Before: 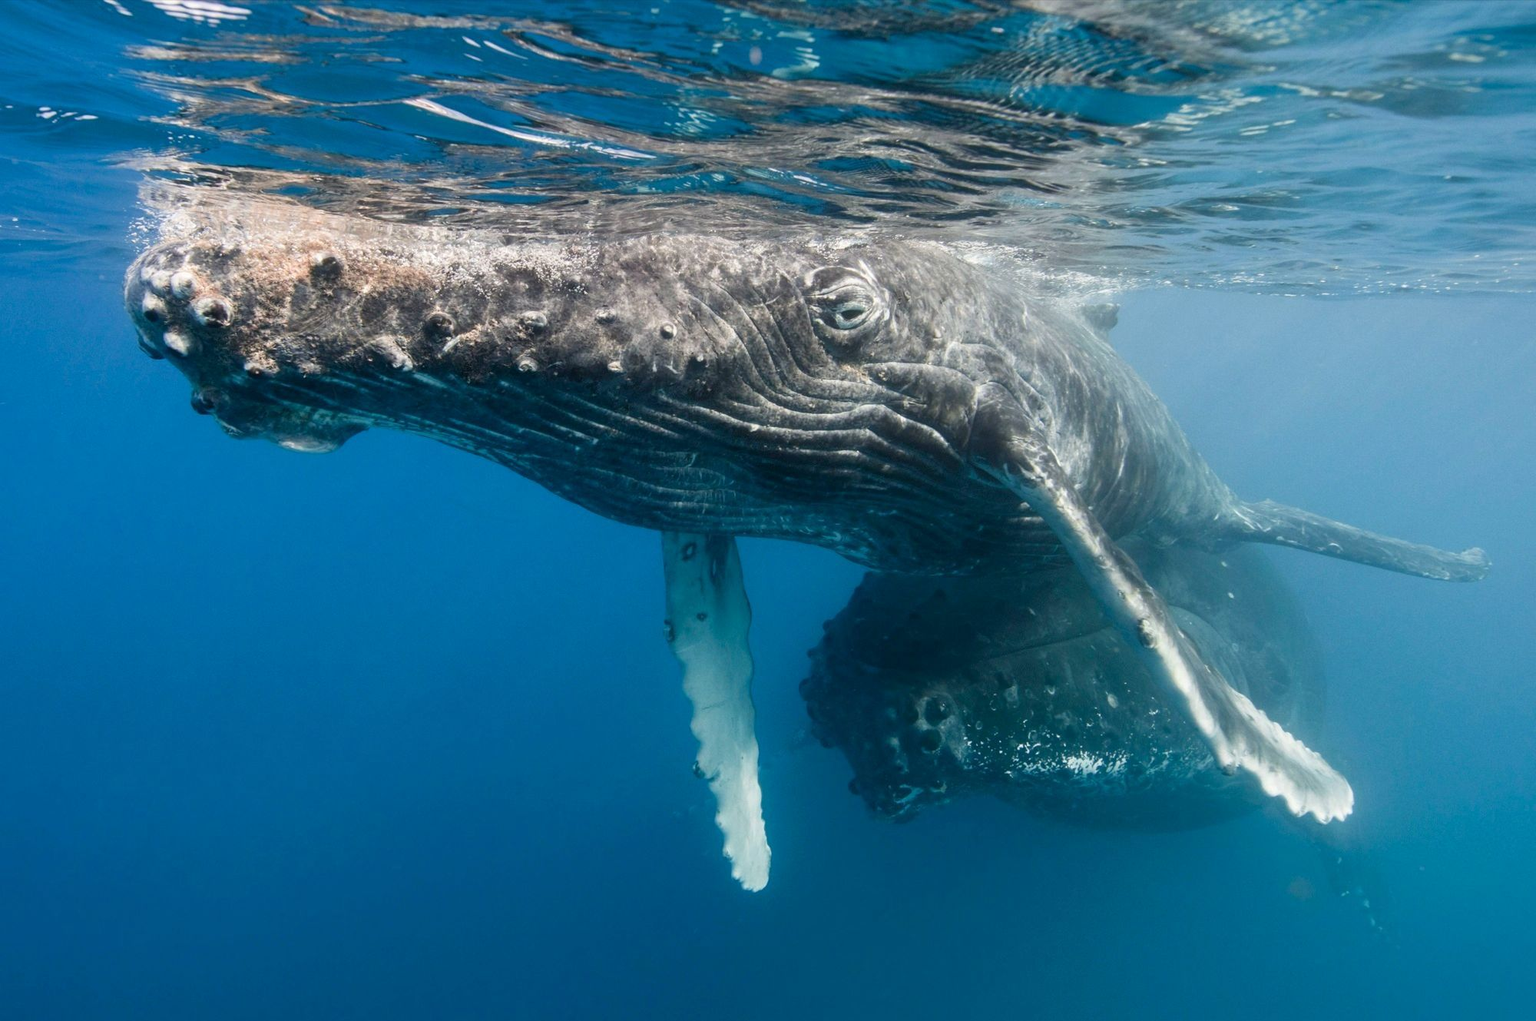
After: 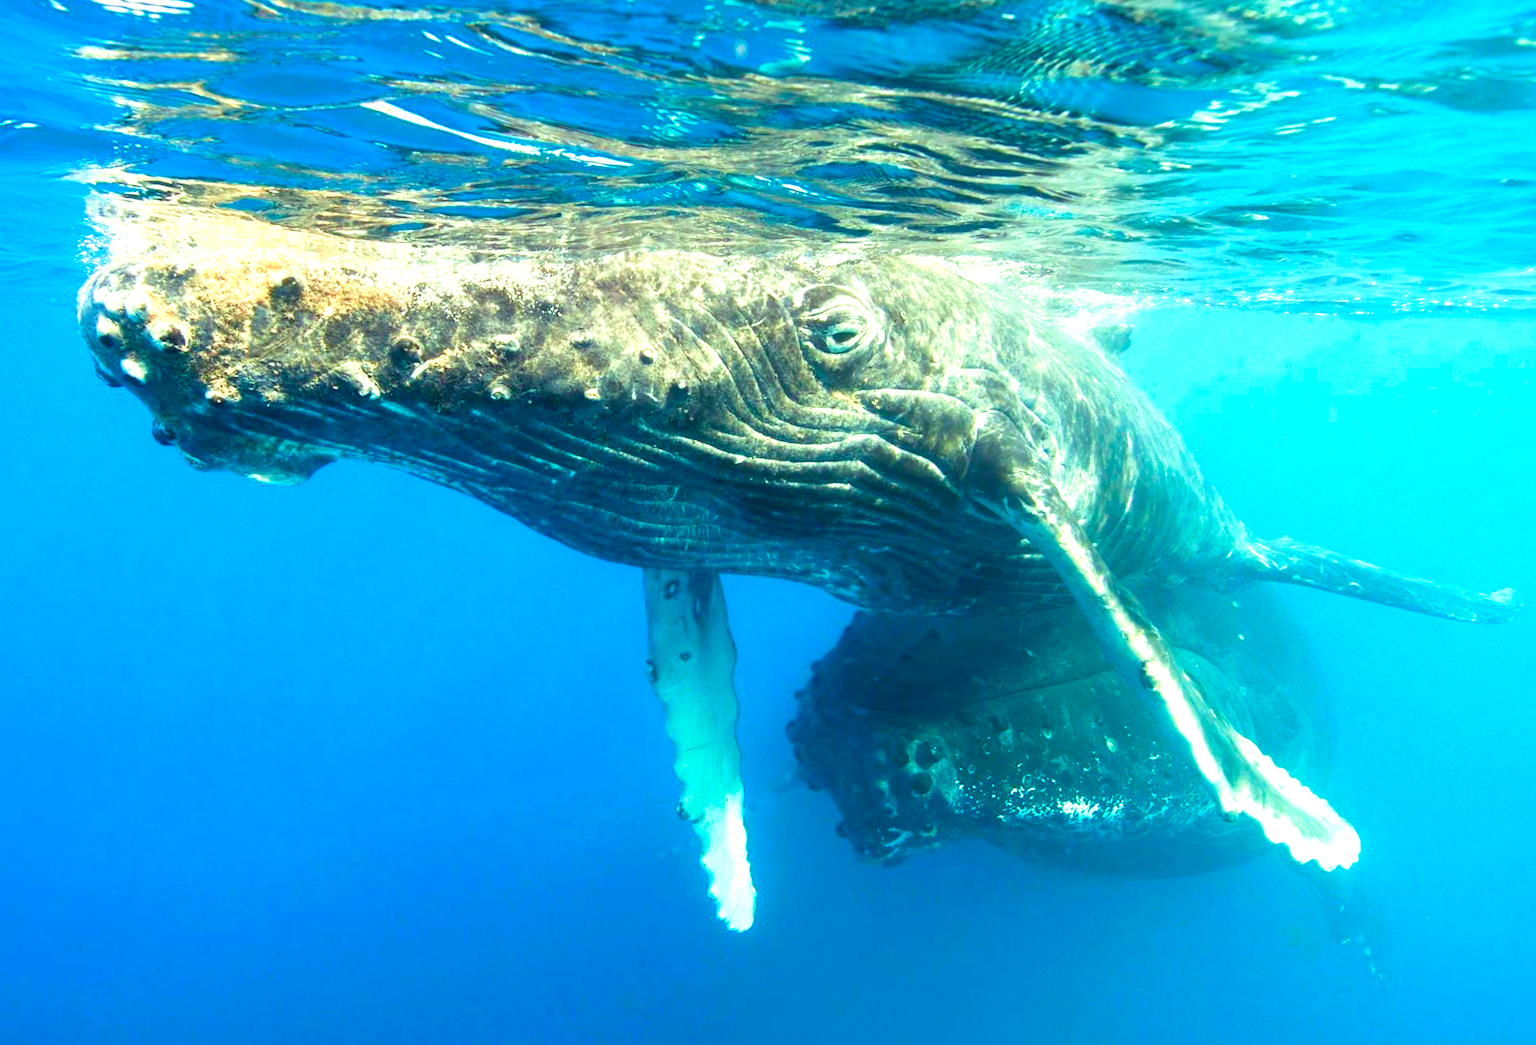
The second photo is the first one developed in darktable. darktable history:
rotate and perspective: rotation 0.074°, lens shift (vertical) 0.096, lens shift (horizontal) -0.041, crop left 0.043, crop right 0.952, crop top 0.024, crop bottom 0.979
color correction: highlights a* -10.77, highlights b* 9.8, saturation 1.72
velvia: on, module defaults
exposure: black level correction 0, exposure 1.2 EV, compensate highlight preservation false
